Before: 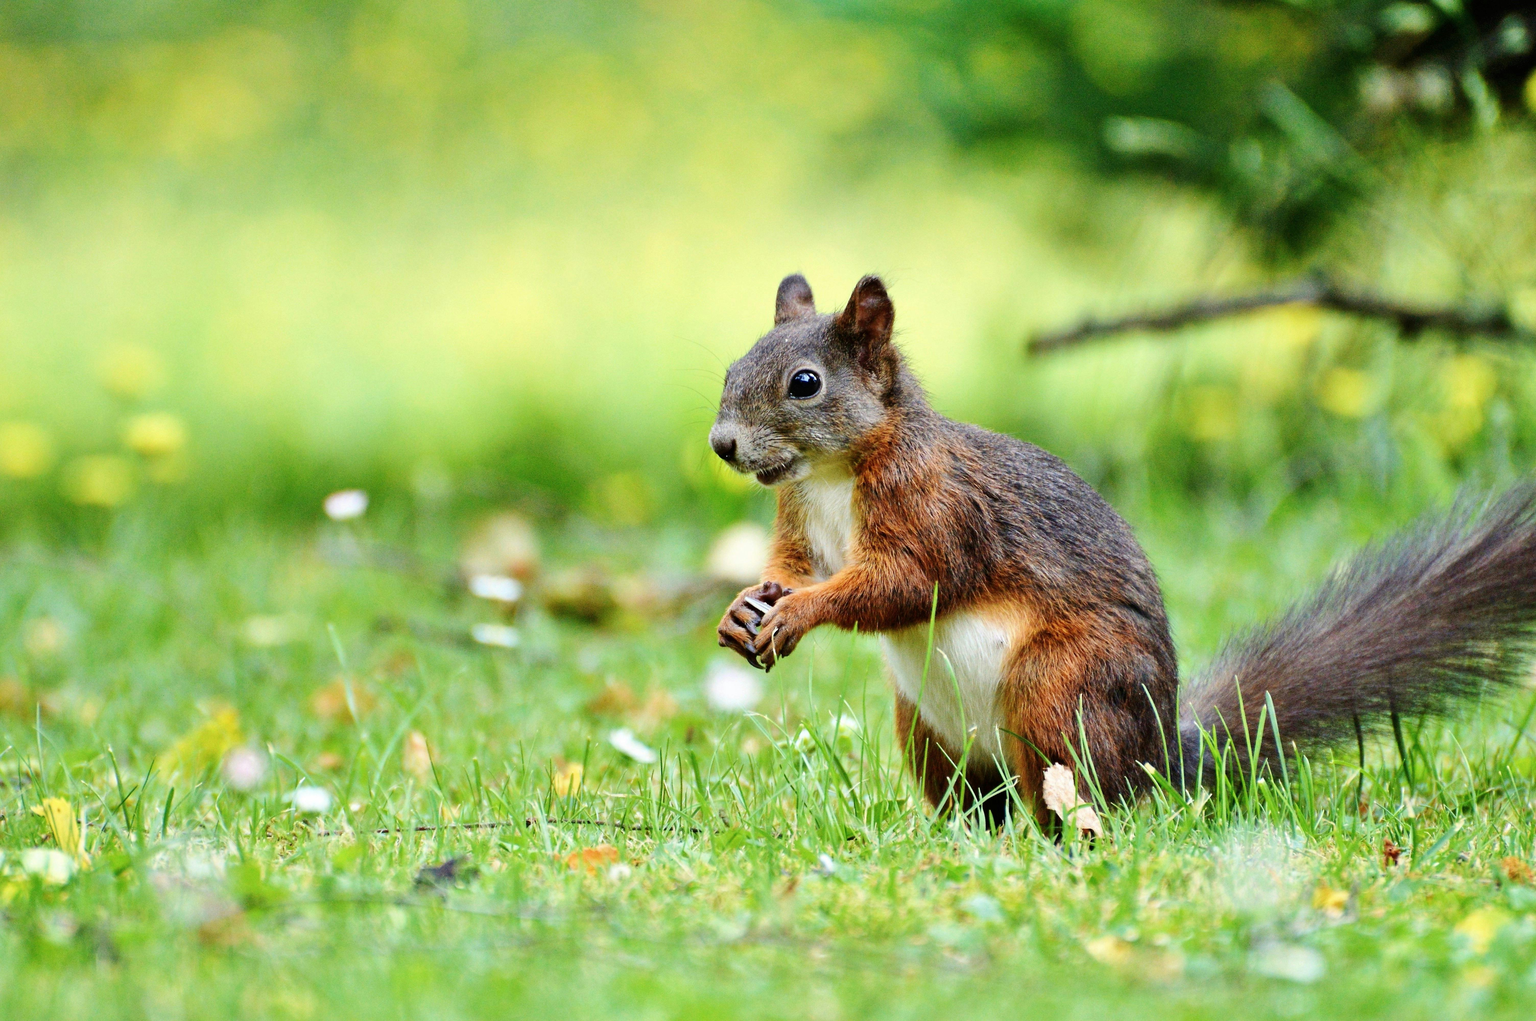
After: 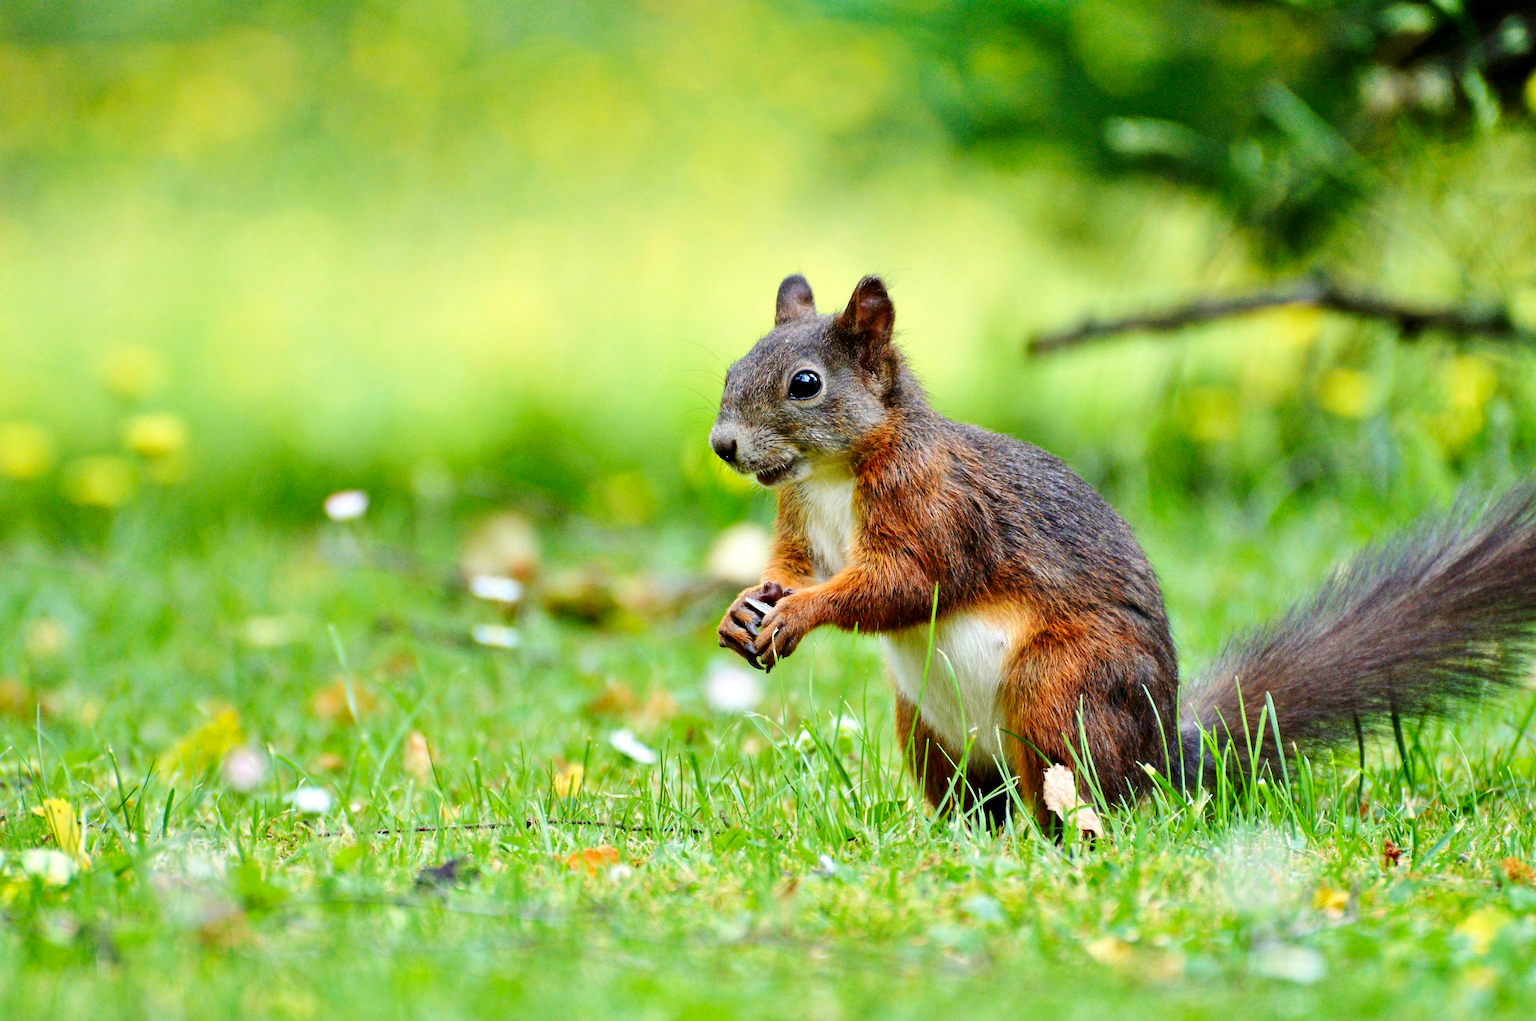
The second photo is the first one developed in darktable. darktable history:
contrast equalizer: octaves 7, y [[0.6 ×6], [0.55 ×6], [0 ×6], [0 ×6], [0 ×6]], mix 0.15
contrast brightness saturation: saturation 0.18
